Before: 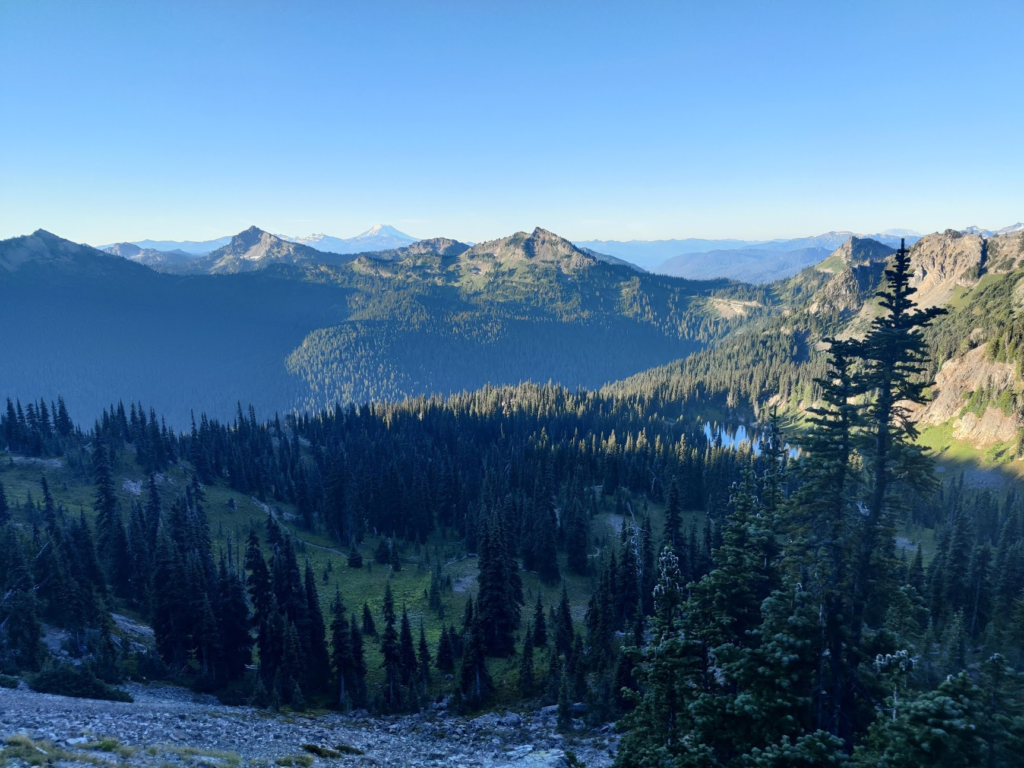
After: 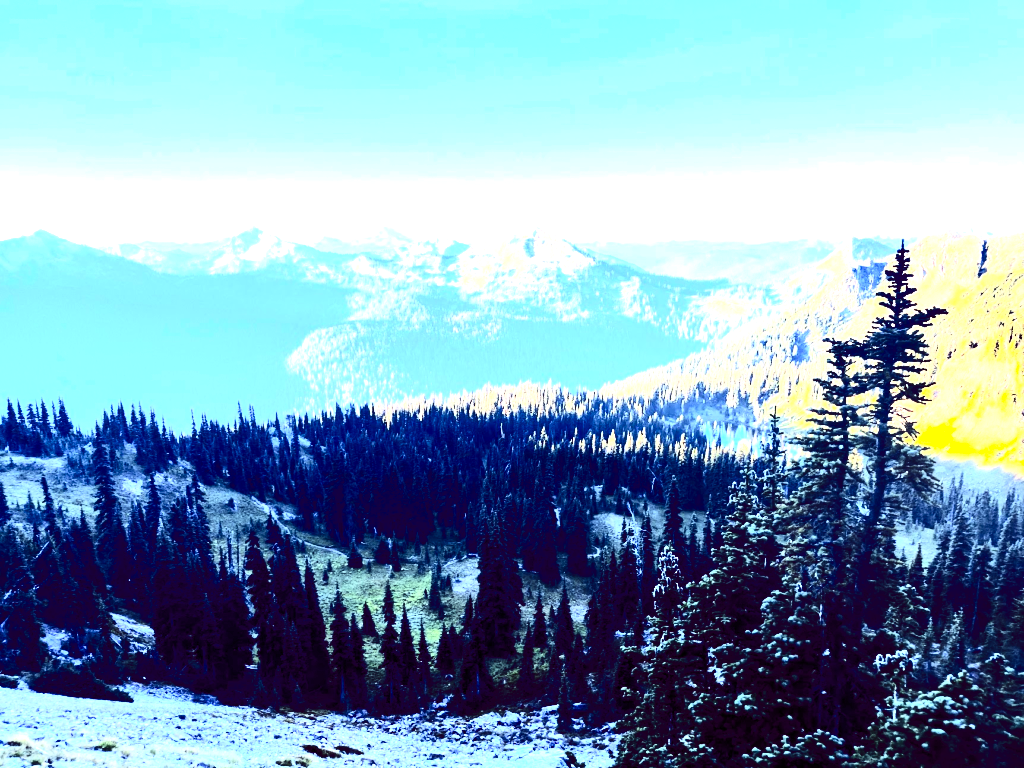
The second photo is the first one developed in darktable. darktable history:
exposure: black level correction 0.001, exposure 1.822 EV, compensate exposure bias true, compensate highlight preservation false
tone equalizer: -8 EV -1.08 EV, -7 EV -1.01 EV, -6 EV -0.867 EV, -5 EV -0.578 EV, -3 EV 0.578 EV, -2 EV 0.867 EV, -1 EV 1.01 EV, +0 EV 1.08 EV, edges refinement/feathering 500, mask exposure compensation -1.57 EV, preserve details no
color balance rgb: shadows lift › chroma 6.43%, shadows lift › hue 305.74°, highlights gain › chroma 2.43%, highlights gain › hue 35.74°, global offset › chroma 0.28%, global offset › hue 320.29°, linear chroma grading › global chroma 5.5%, perceptual saturation grading › global saturation 30%, contrast 5.15%
contrast brightness saturation: contrast 0.5, saturation -0.1
